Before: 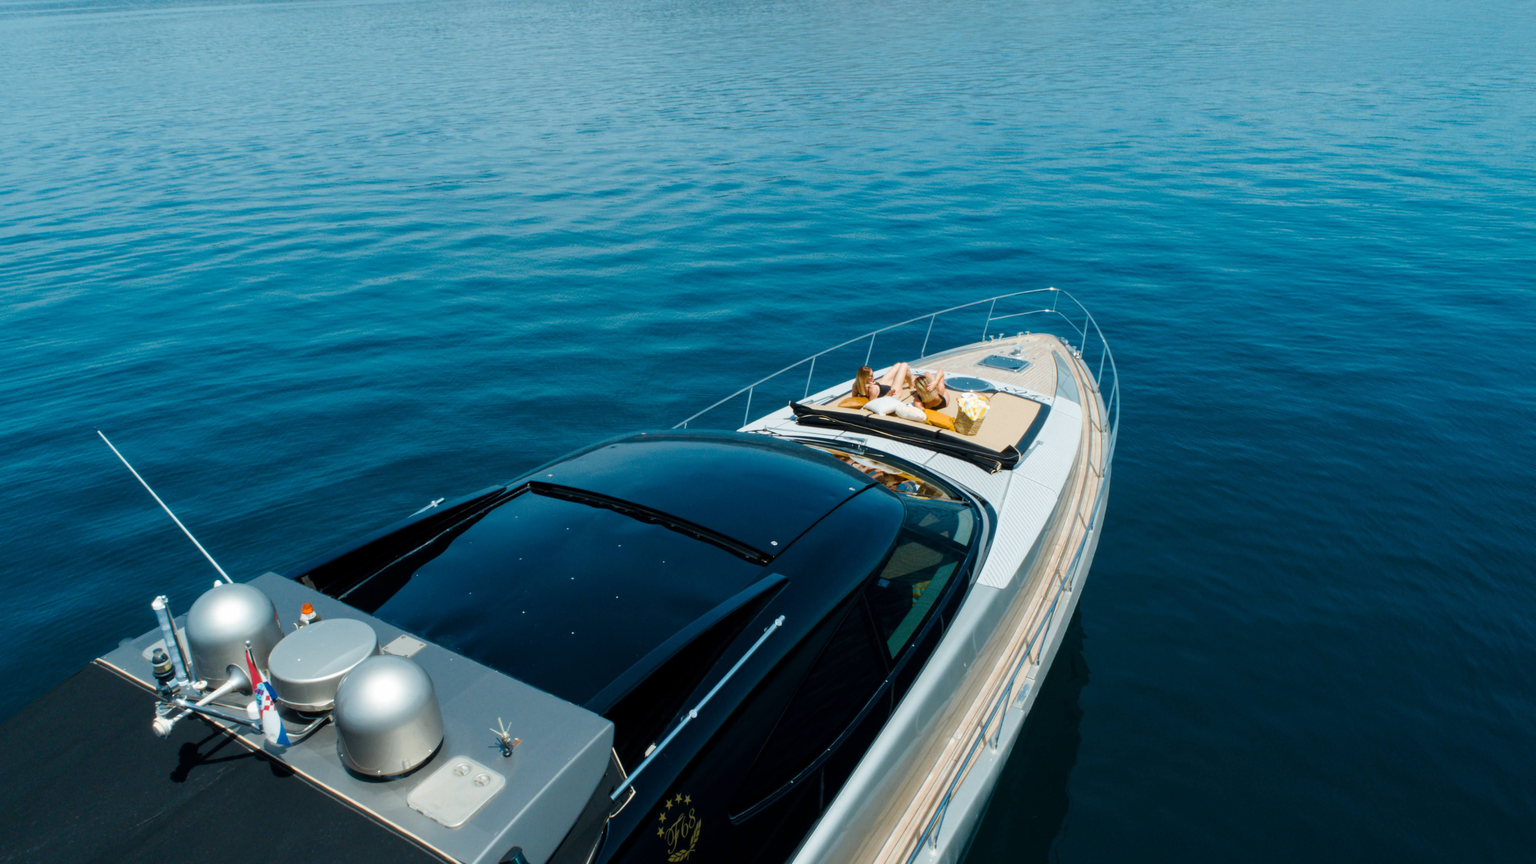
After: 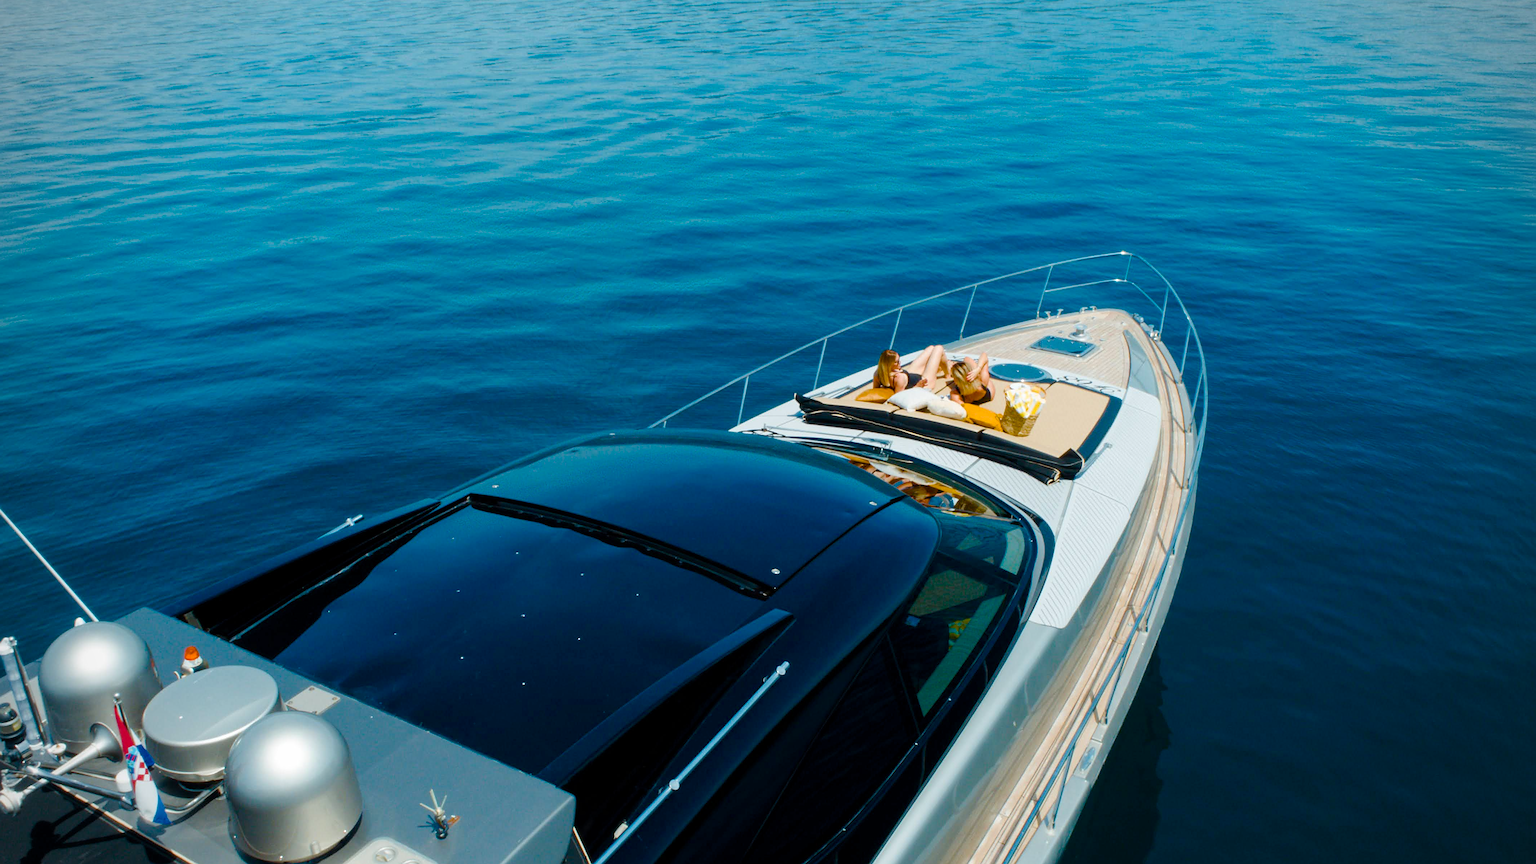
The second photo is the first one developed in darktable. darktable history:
crop and rotate: left 10.071%, top 10.071%, right 10.02%, bottom 10.02%
sharpen: on, module defaults
color balance rgb: perceptual saturation grading › global saturation 35%, perceptual saturation grading › highlights -25%, perceptual saturation grading › shadows 50%
vignetting: fall-off radius 45%, brightness -0.33
